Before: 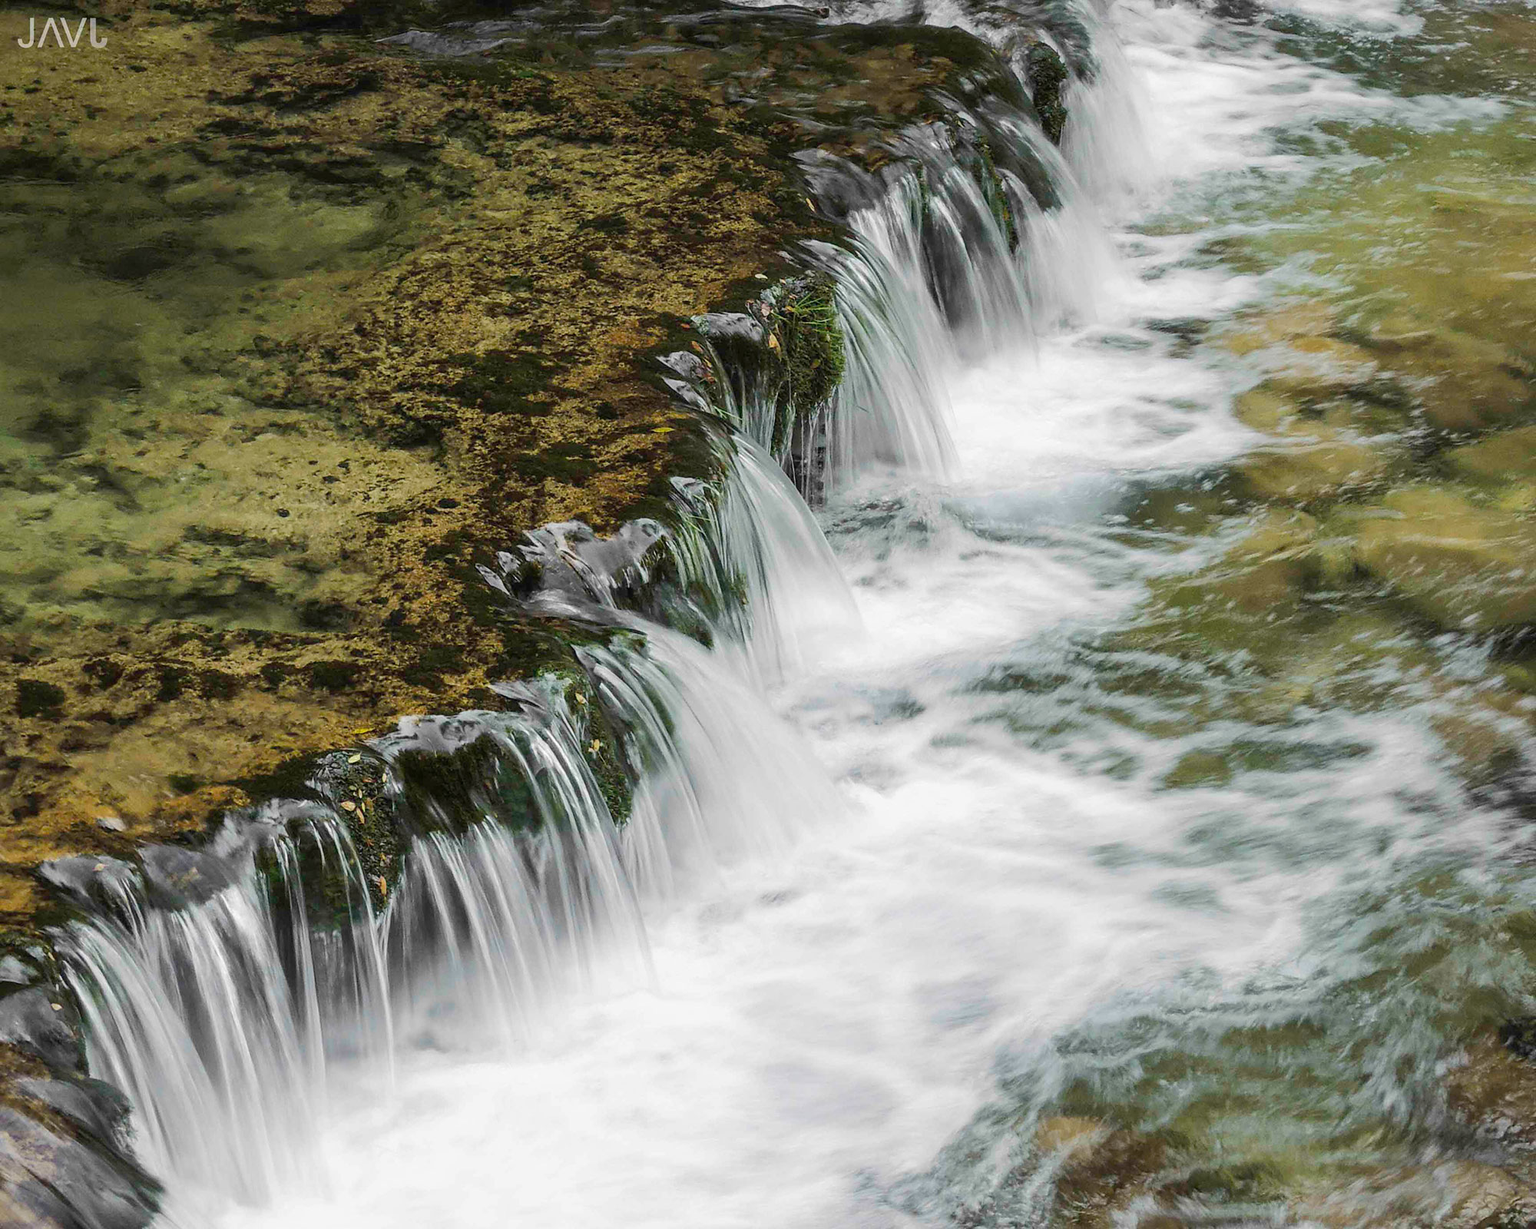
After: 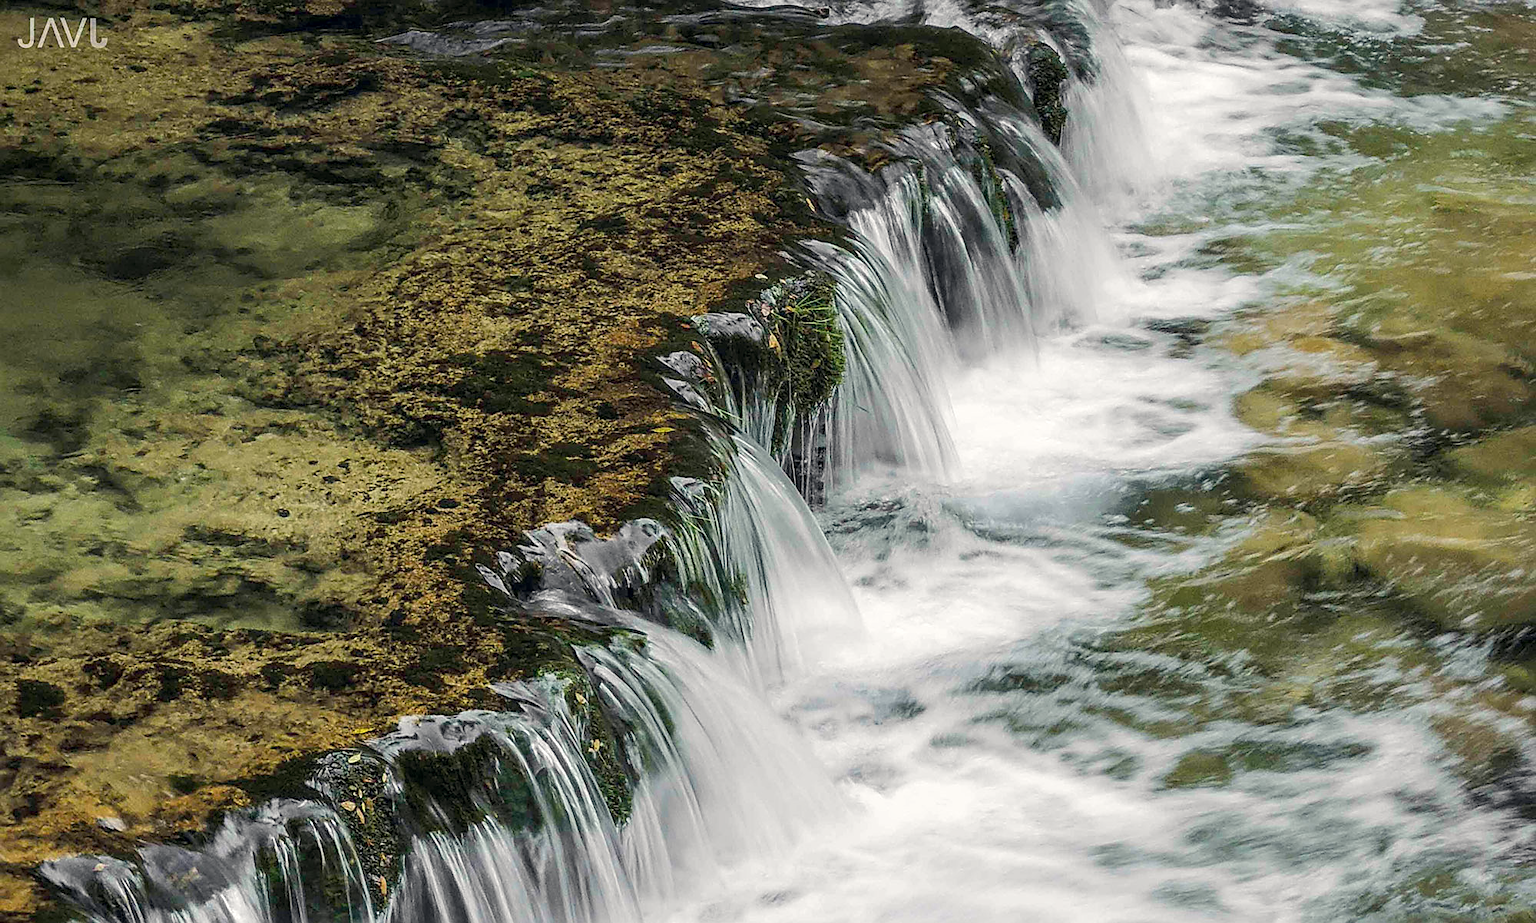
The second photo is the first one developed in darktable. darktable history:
sharpen: on, module defaults
crop: bottom 24.8%
color correction: highlights a* 0.447, highlights b* 2.71, shadows a* -0.786, shadows b* -4.42
local contrast: on, module defaults
